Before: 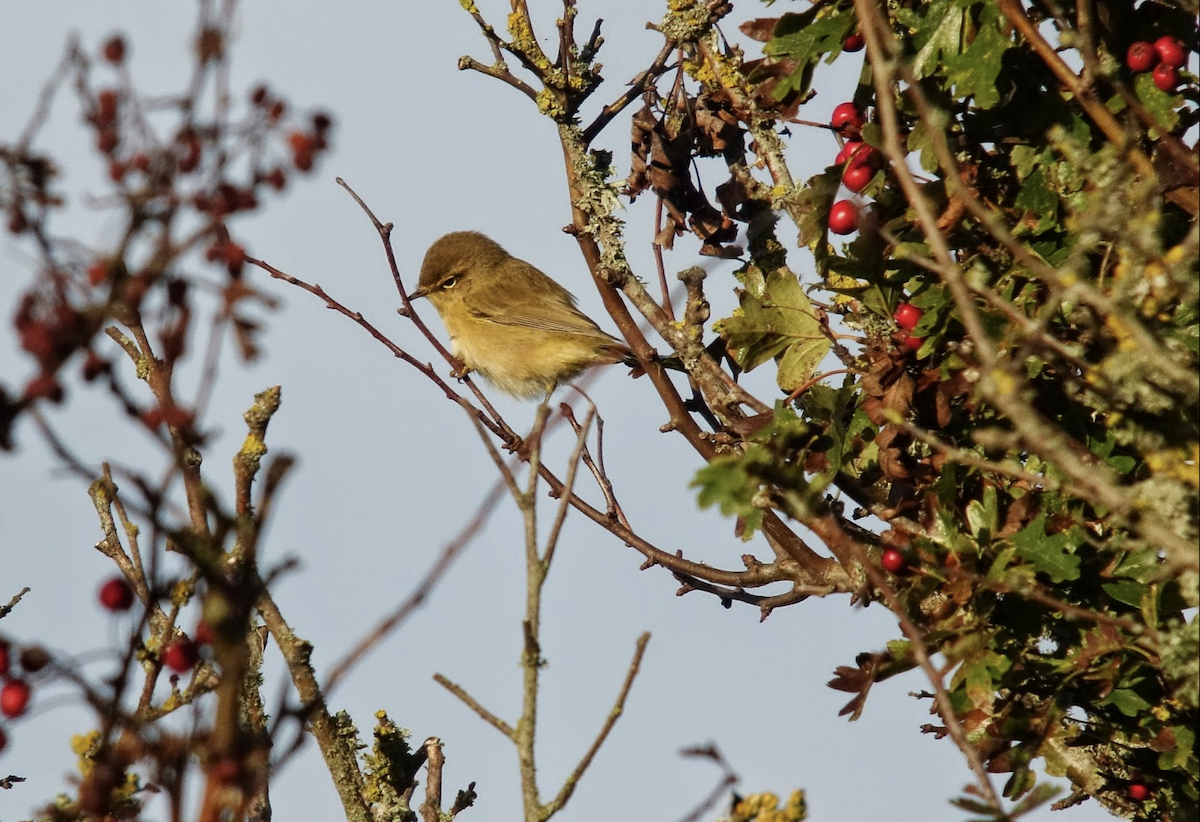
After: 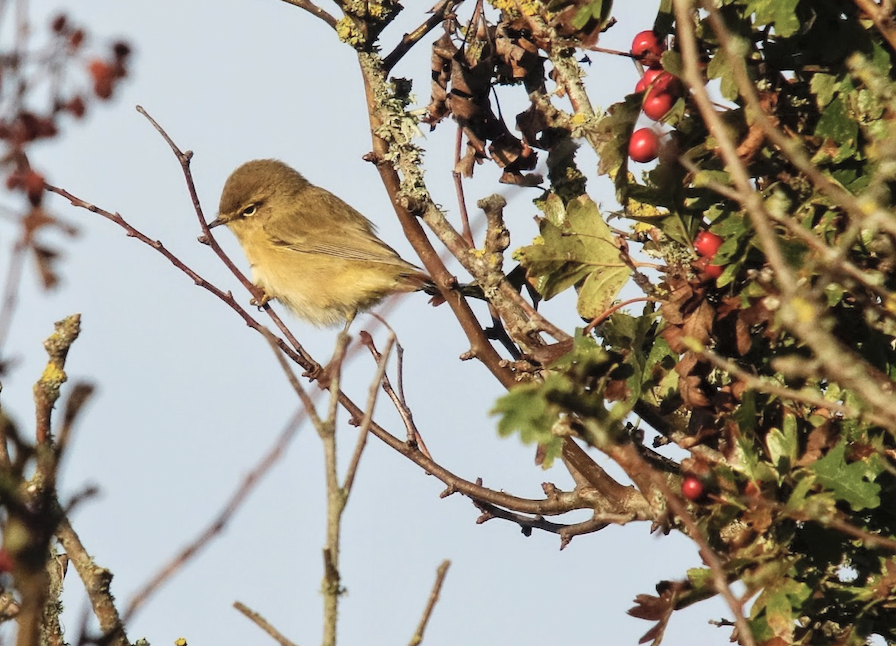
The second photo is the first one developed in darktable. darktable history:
contrast brightness saturation: contrast 0.144, brightness 0.221
crop: left 16.704%, top 8.769%, right 8.61%, bottom 12.631%
